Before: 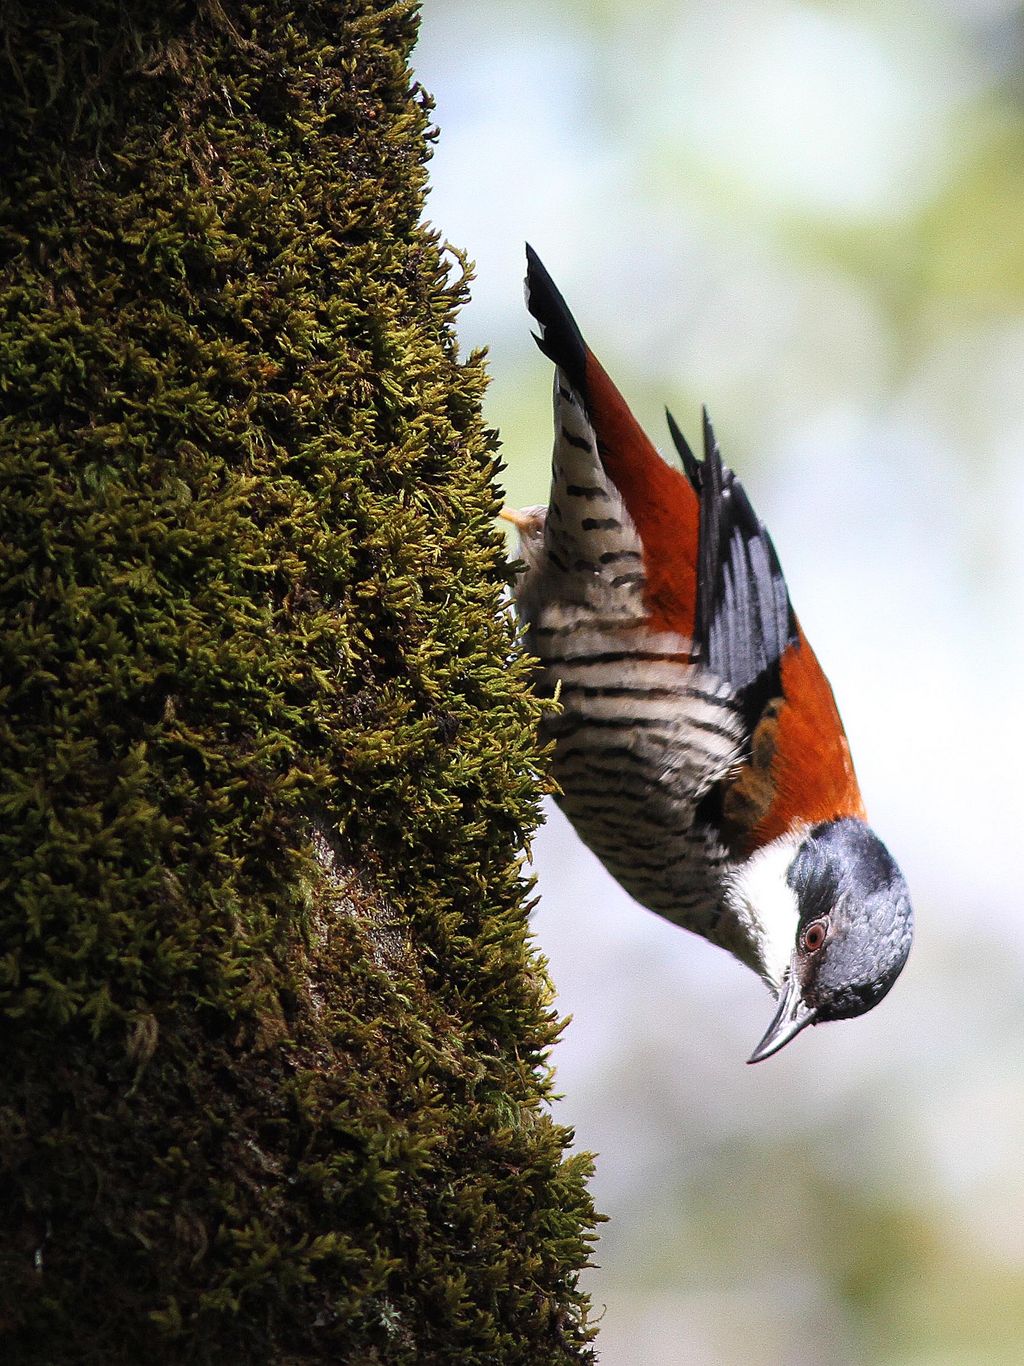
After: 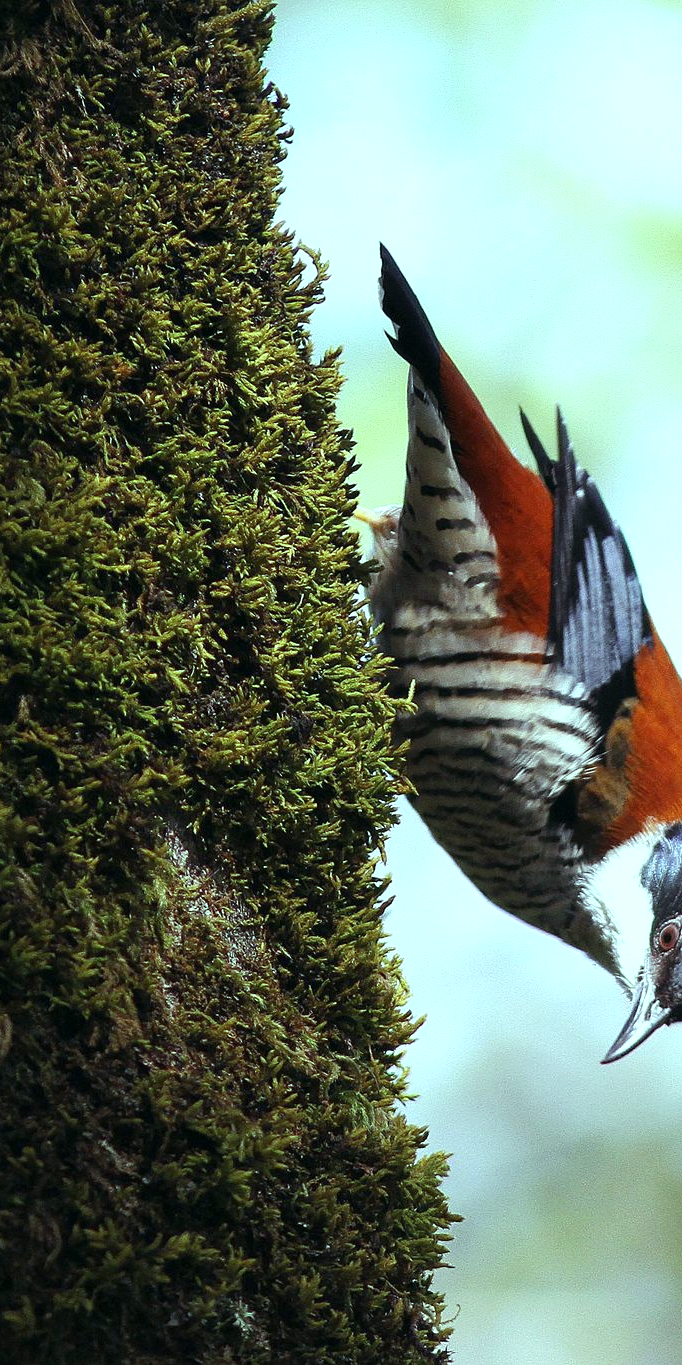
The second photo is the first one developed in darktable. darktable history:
color balance: mode lift, gamma, gain (sRGB), lift [0.997, 0.979, 1.021, 1.011], gamma [1, 1.084, 0.916, 0.998], gain [1, 0.87, 1.13, 1.101], contrast 4.55%, contrast fulcrum 38.24%, output saturation 104.09%
exposure: exposure 0.161 EV, compensate highlight preservation false
crop and rotate: left 14.292%, right 19.041%
